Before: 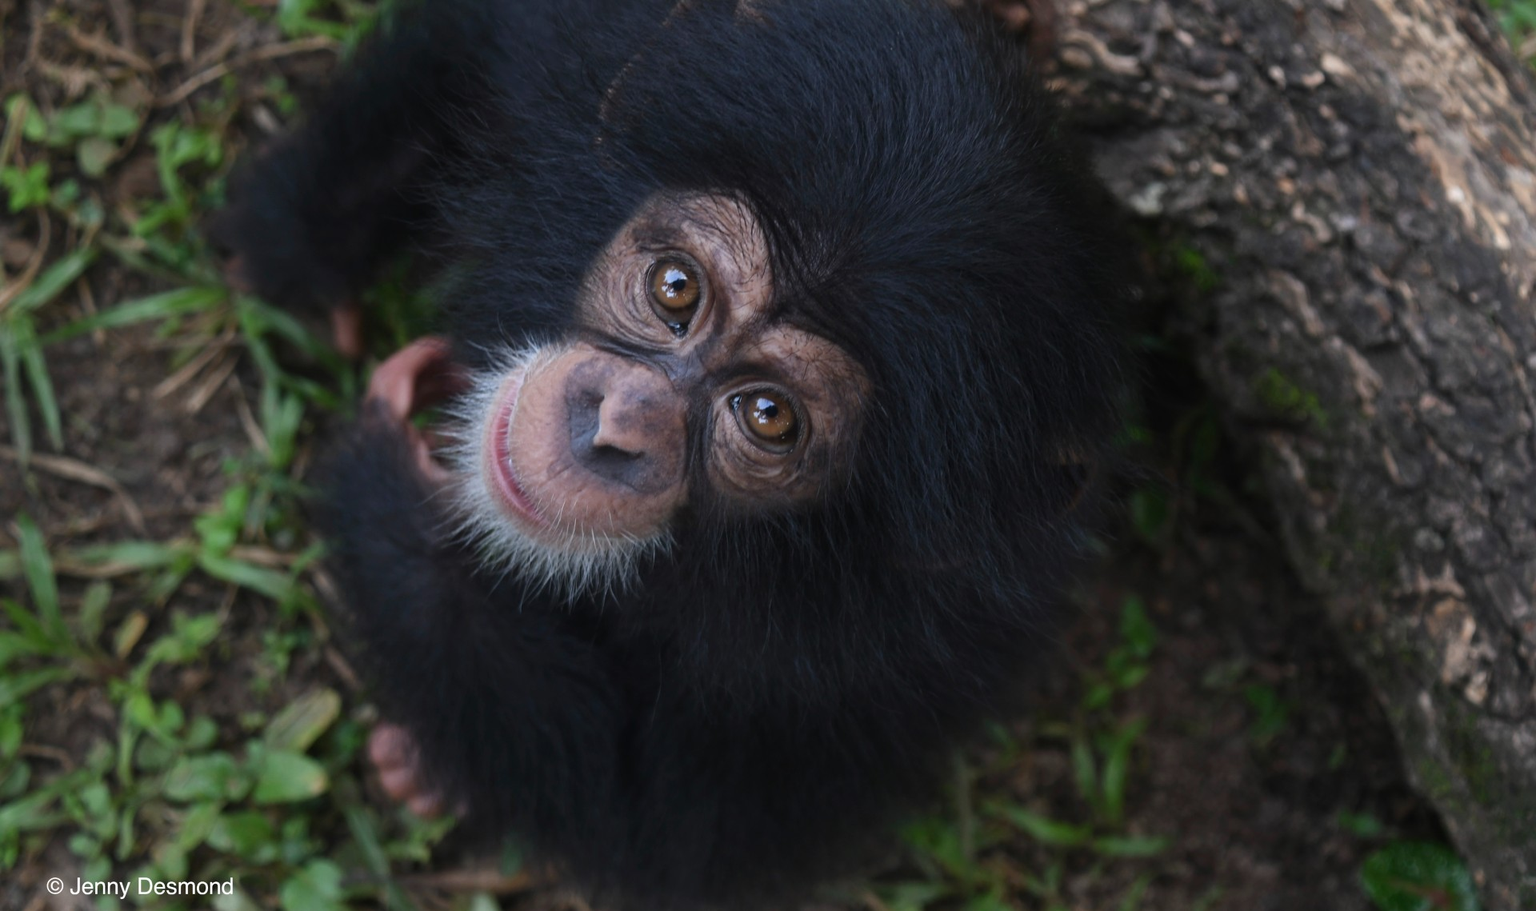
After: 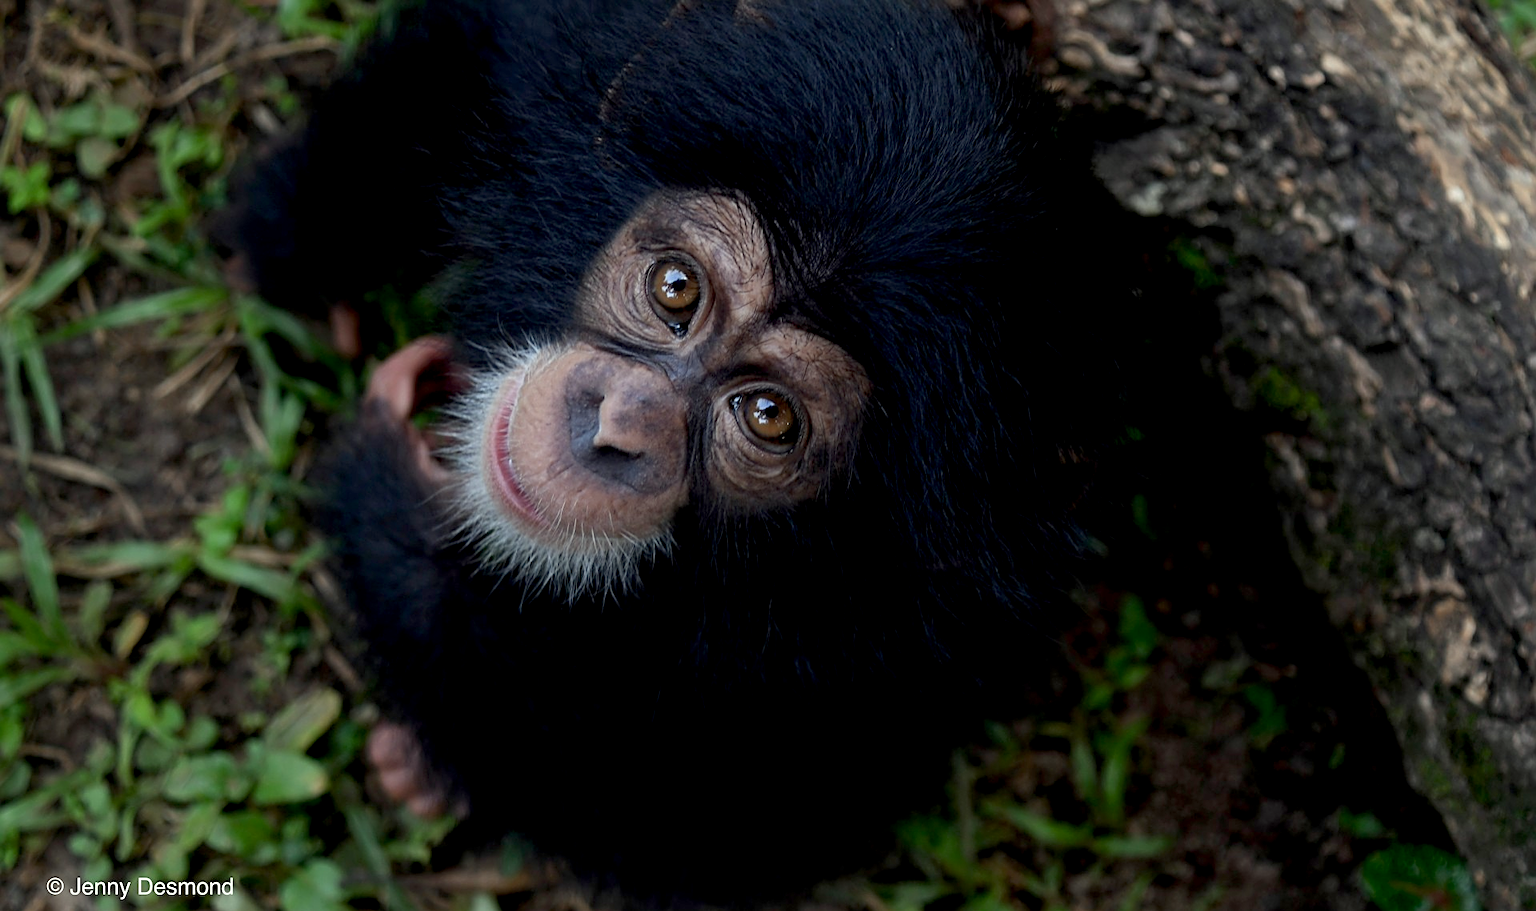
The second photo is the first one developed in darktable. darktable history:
exposure: black level correction 0.013, compensate exposure bias true, compensate highlight preservation false
sharpen: on, module defaults
color correction: highlights a* -4.64, highlights b* 5.03, saturation 0.971
